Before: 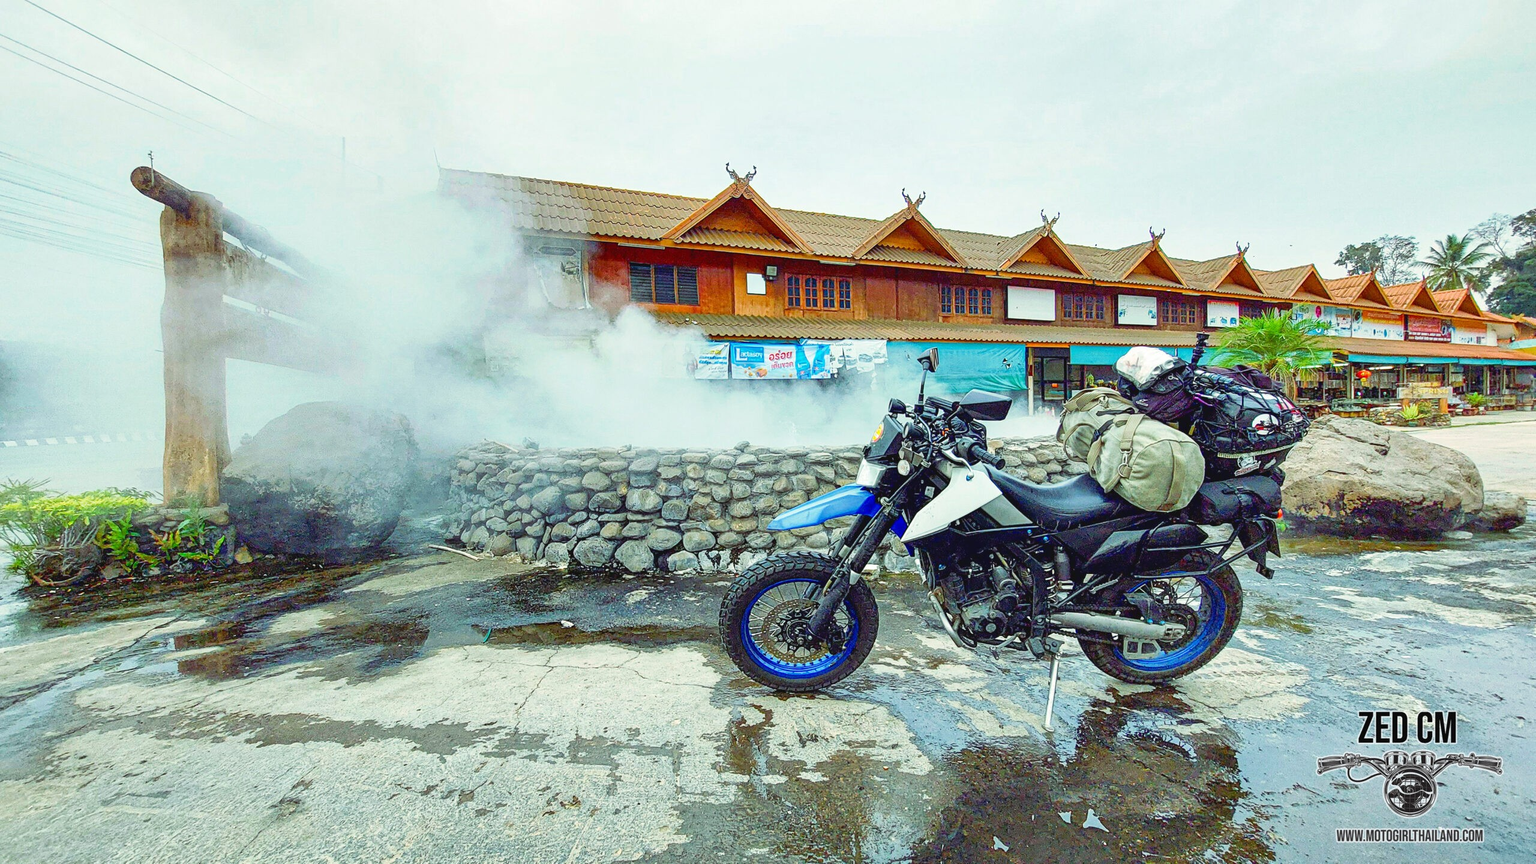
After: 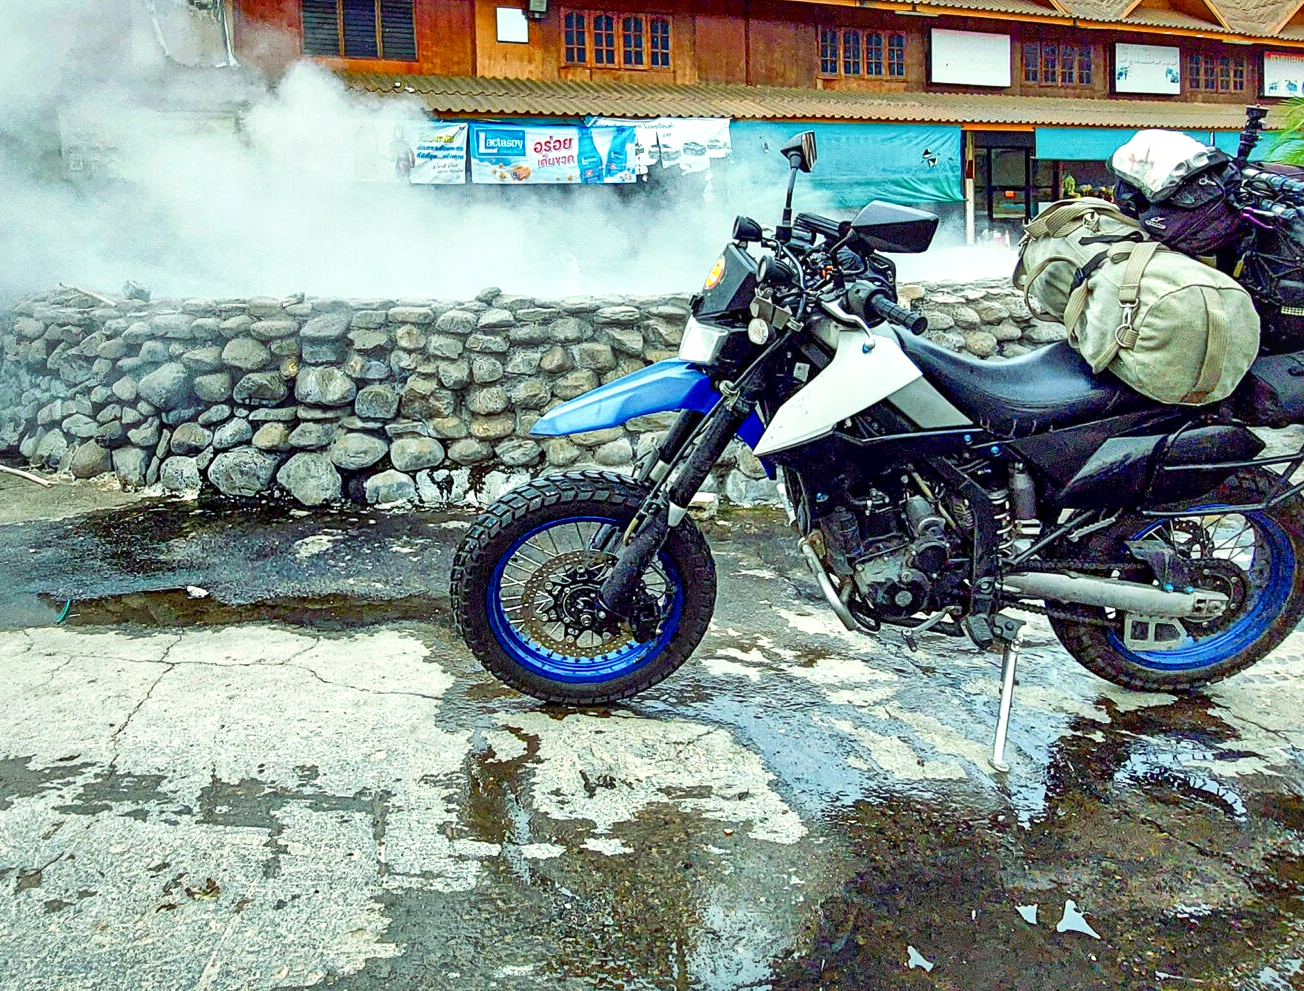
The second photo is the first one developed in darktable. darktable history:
crop and rotate: left 29.237%, top 31.152%, right 19.807%
local contrast: mode bilateral grid, contrast 70, coarseness 75, detail 180%, midtone range 0.2
